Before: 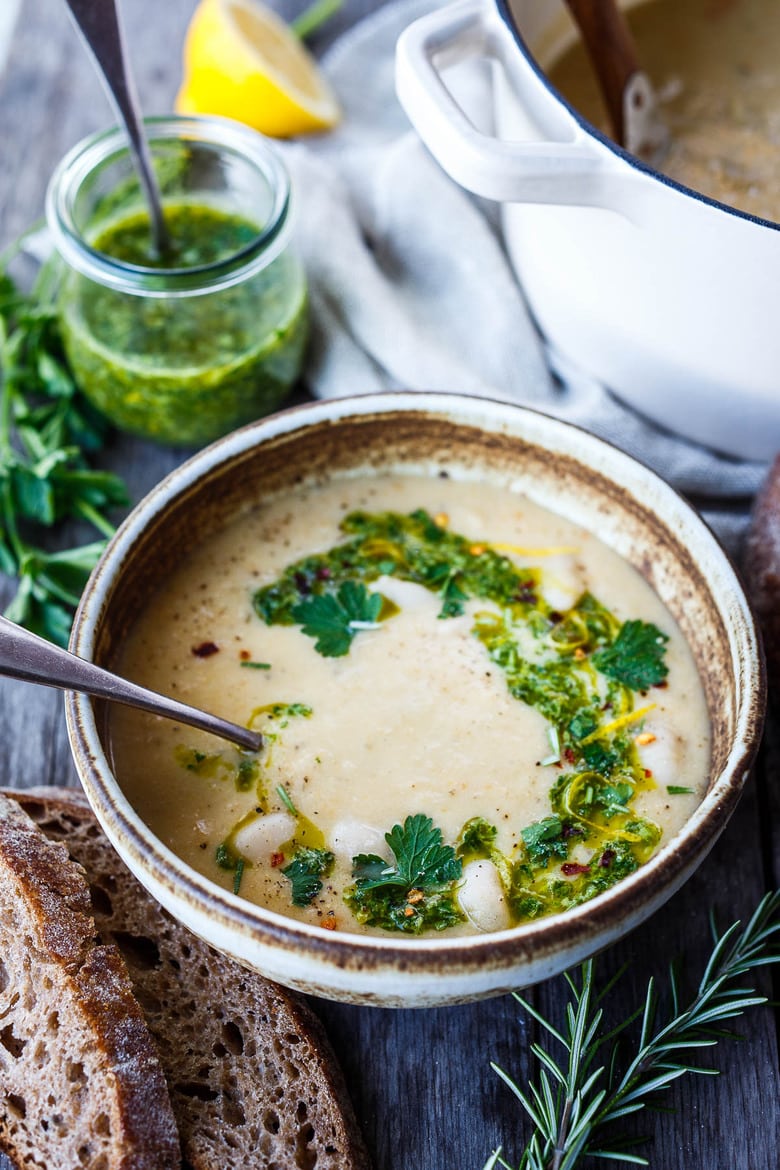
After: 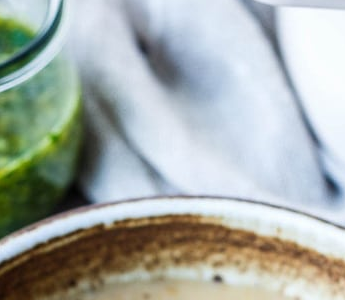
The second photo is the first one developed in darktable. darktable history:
crop: left 29.077%, top 16.825%, right 26.657%, bottom 57.5%
